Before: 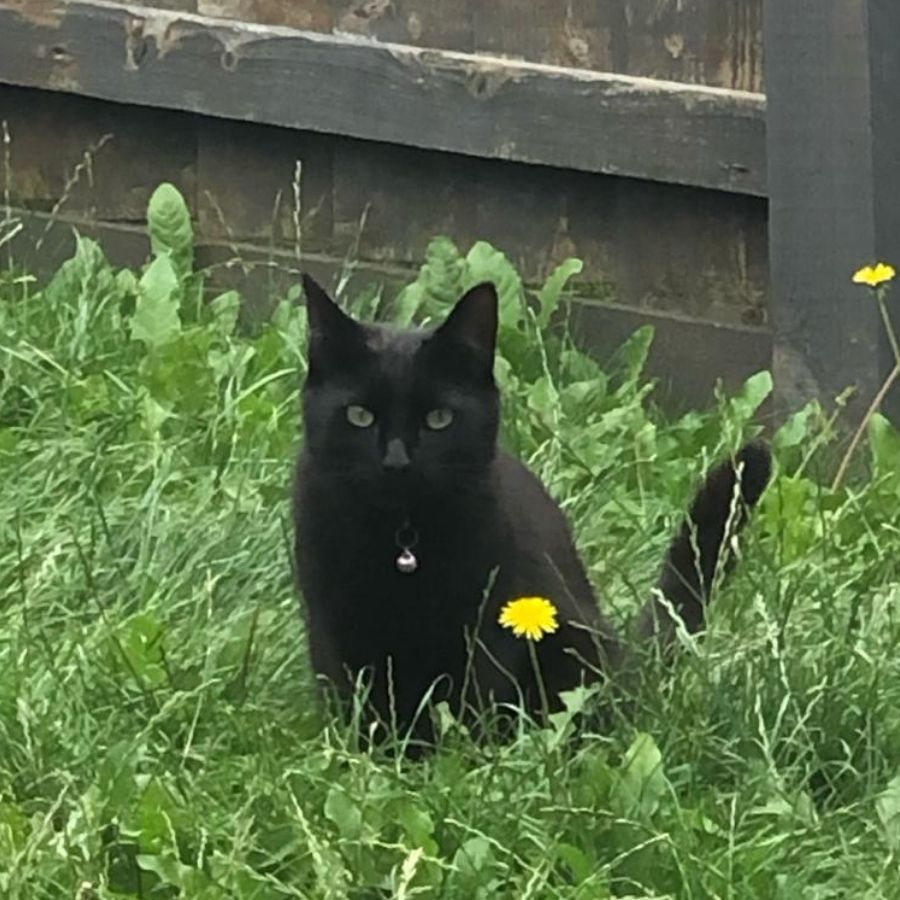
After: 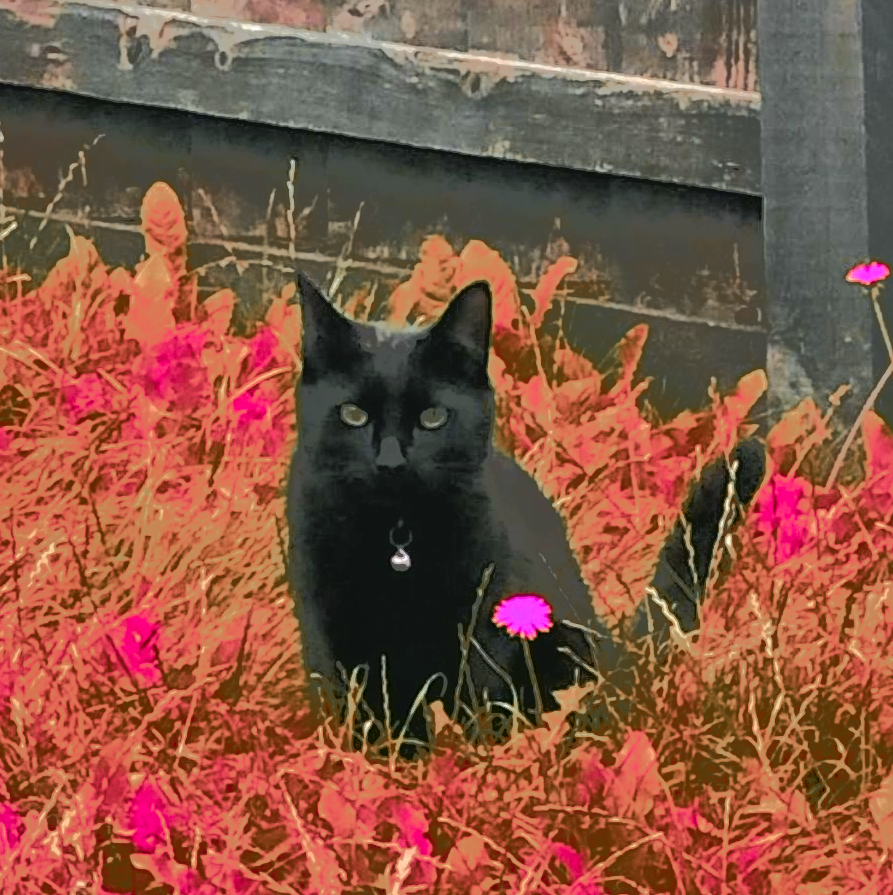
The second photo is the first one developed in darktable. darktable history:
levels: black 0.078%, levels [0, 0.476, 0.951]
crop and rotate: left 0.699%, top 0.134%, bottom 0.383%
tone equalizer: -7 EV -0.651 EV, -6 EV 1.03 EV, -5 EV -0.441 EV, -4 EV 0.469 EV, -3 EV 0.415 EV, -2 EV 0.158 EV, -1 EV -0.129 EV, +0 EV -0.388 EV, edges refinement/feathering 500, mask exposure compensation -1.57 EV, preserve details no
shadows and highlights: white point adjustment 1.02, soften with gaussian
color zones: curves: ch0 [(0.826, 0.353)]; ch1 [(0.242, 0.647) (0.889, 0.342)]; ch2 [(0.246, 0.089) (0.969, 0.068)]
